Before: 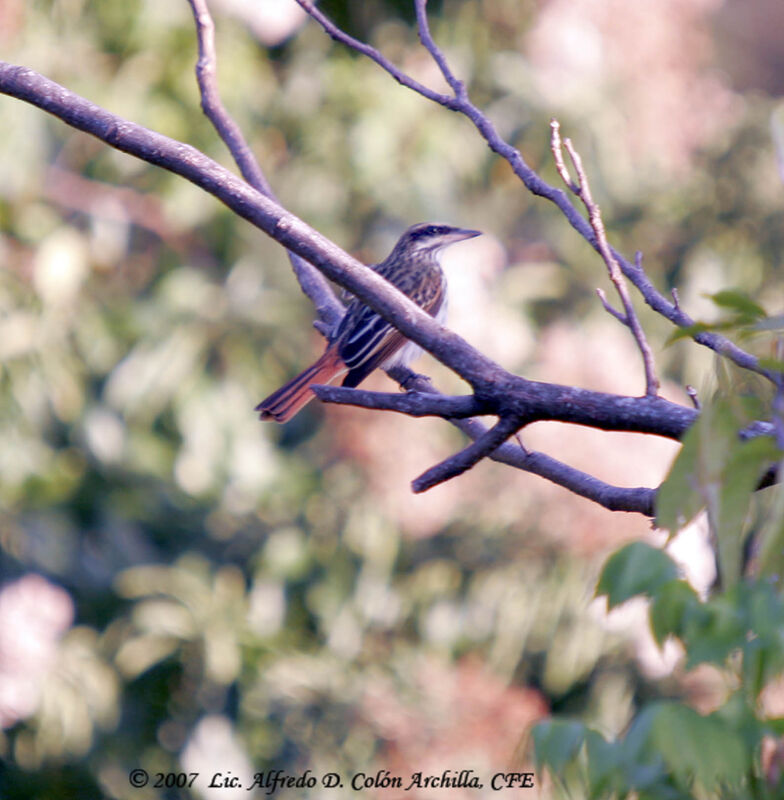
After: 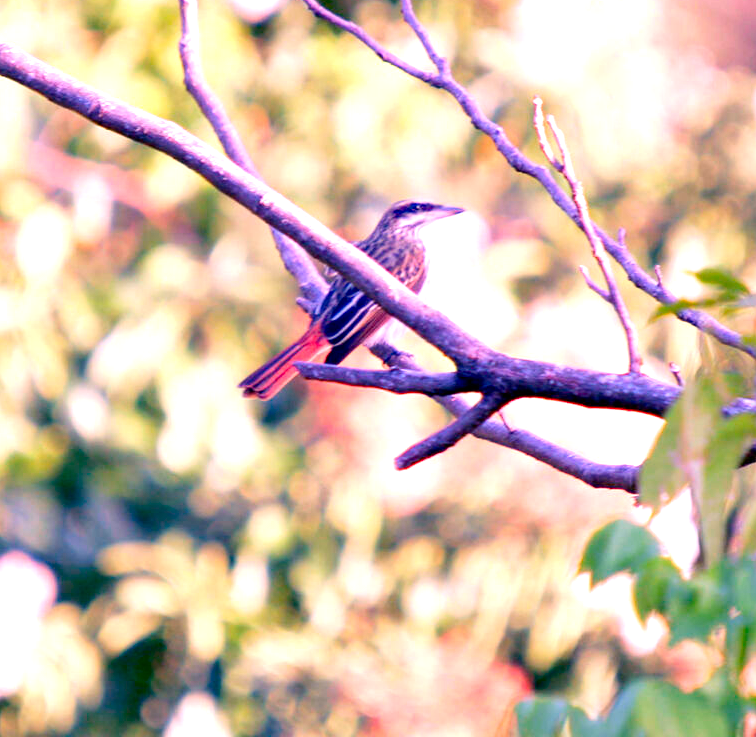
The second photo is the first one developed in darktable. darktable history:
contrast brightness saturation: contrast 0.092, saturation 0.273
color correction: highlights a* 12.67, highlights b* 5.61
exposure: black level correction 0, exposure 1 EV, compensate exposure bias true, compensate highlight preservation false
crop: left 2.222%, top 2.941%, right 1.235%, bottom 4.836%
